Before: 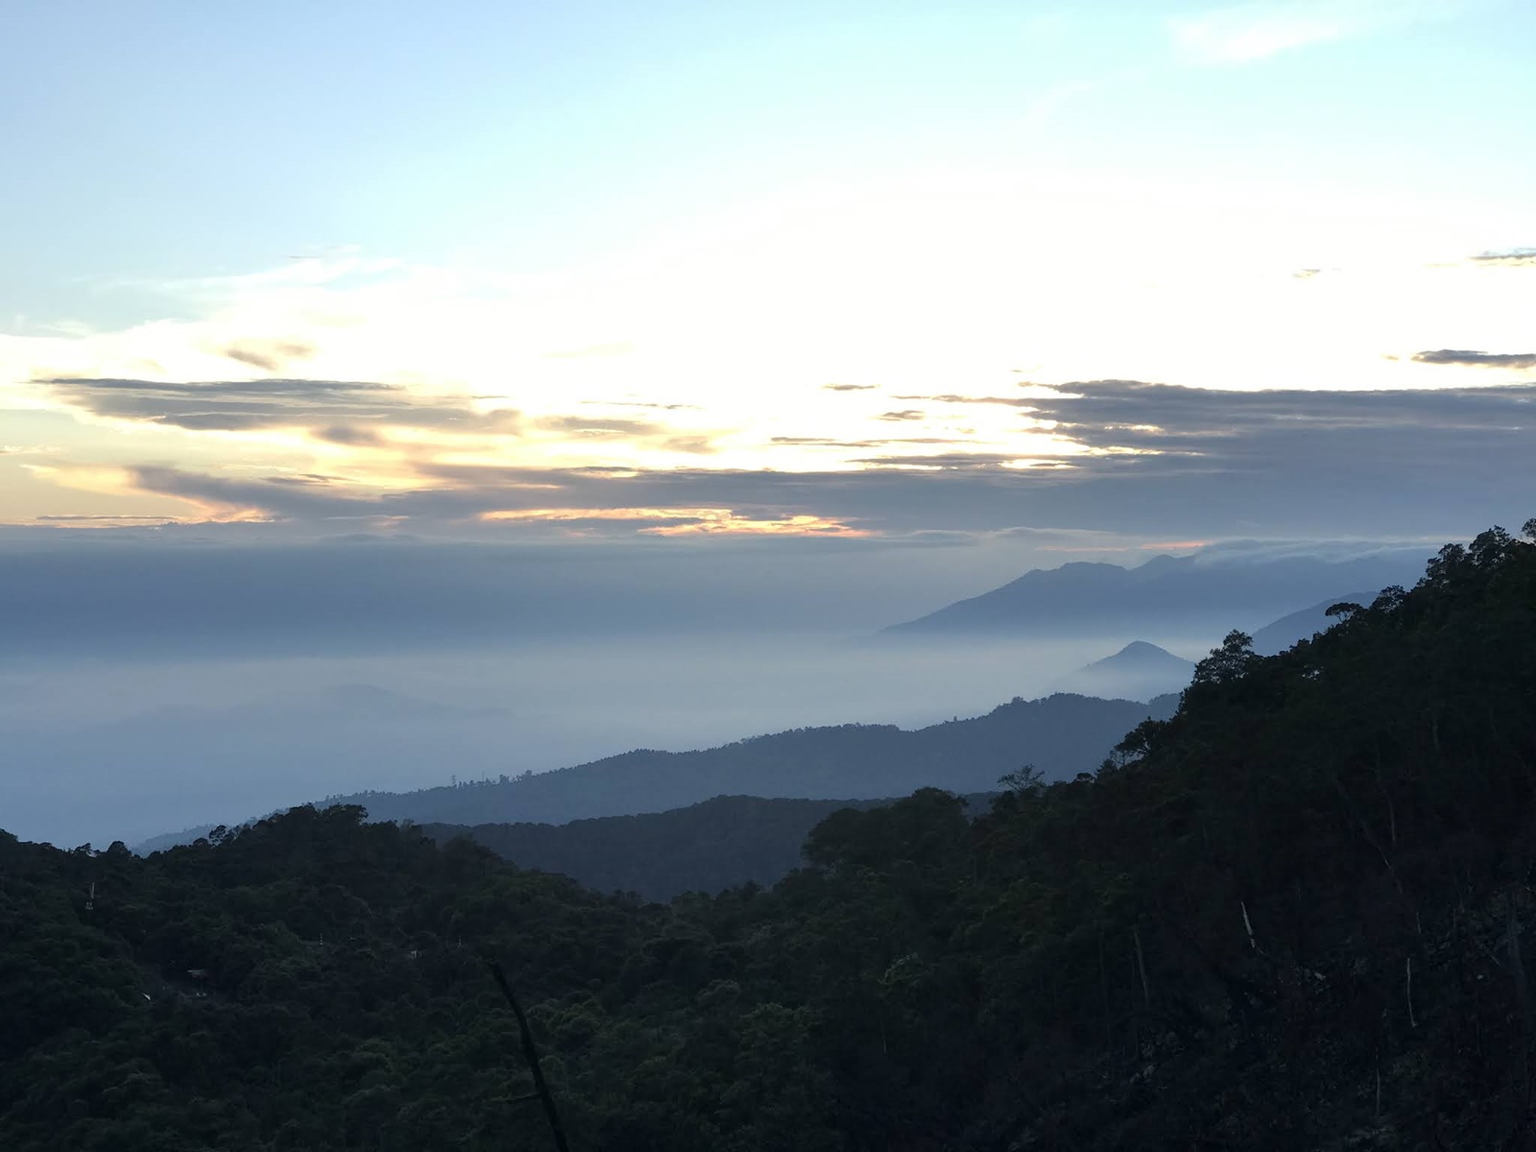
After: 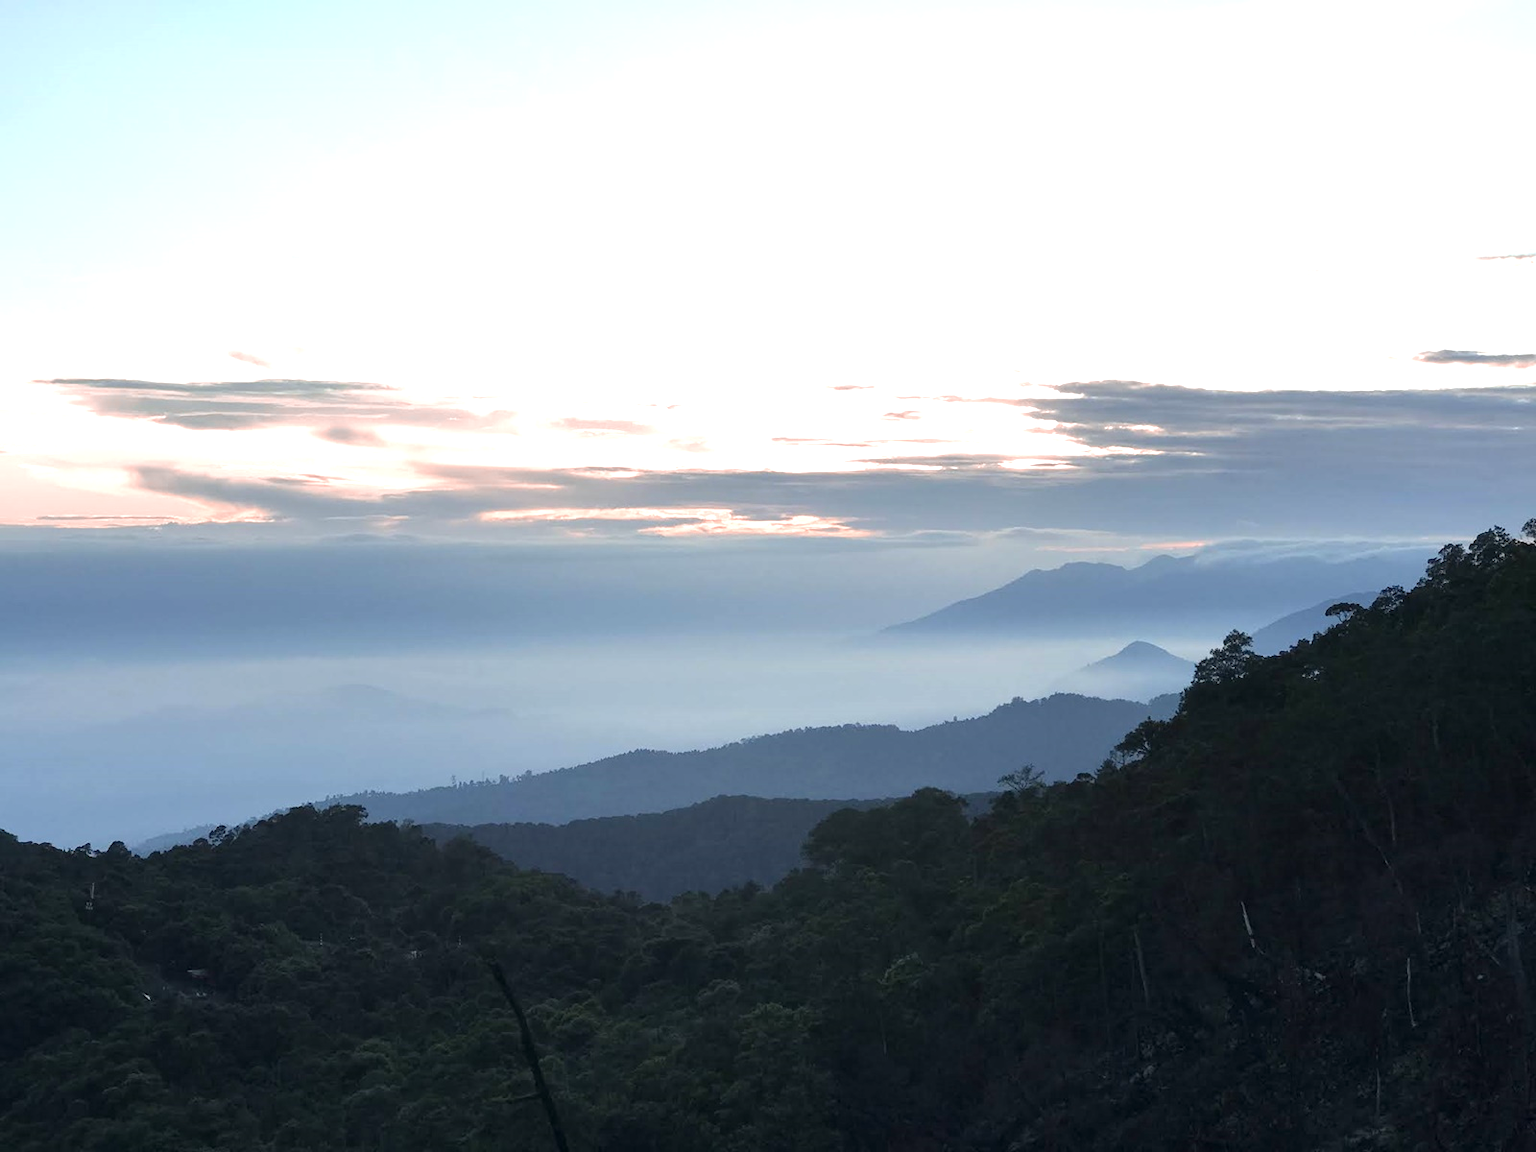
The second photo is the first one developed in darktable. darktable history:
exposure: exposure 0.6 EV, compensate highlight preservation false
color zones: curves: ch2 [(0, 0.5) (0.084, 0.497) (0.323, 0.335) (0.4, 0.497) (1, 0.5)], process mode strong
